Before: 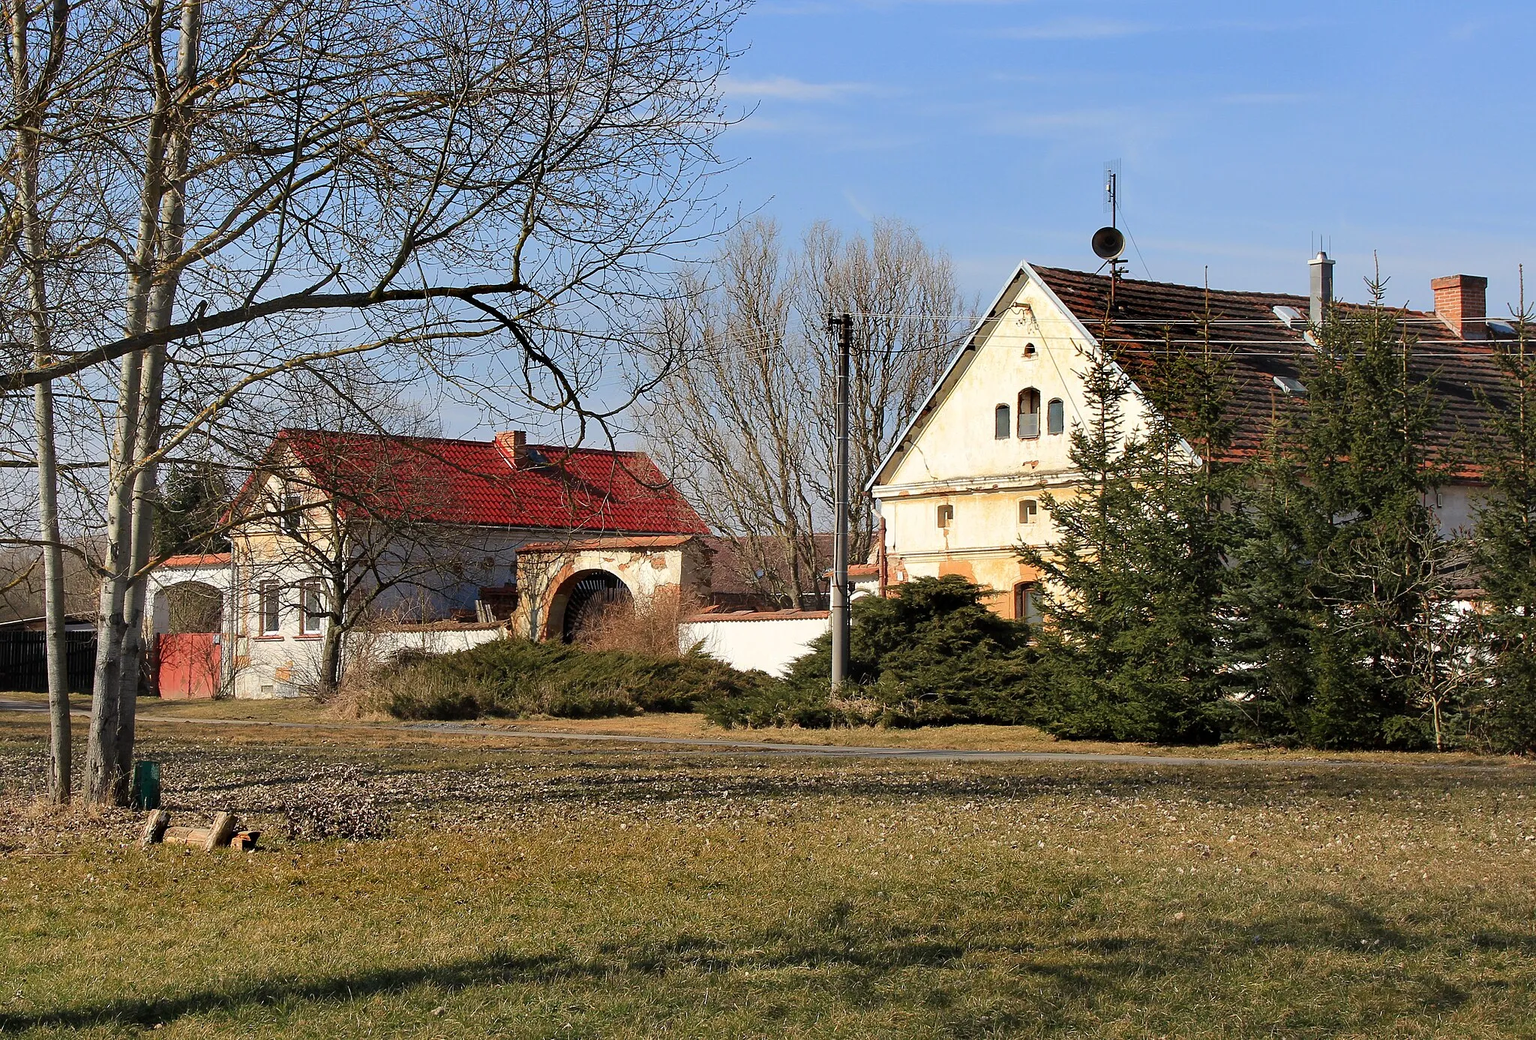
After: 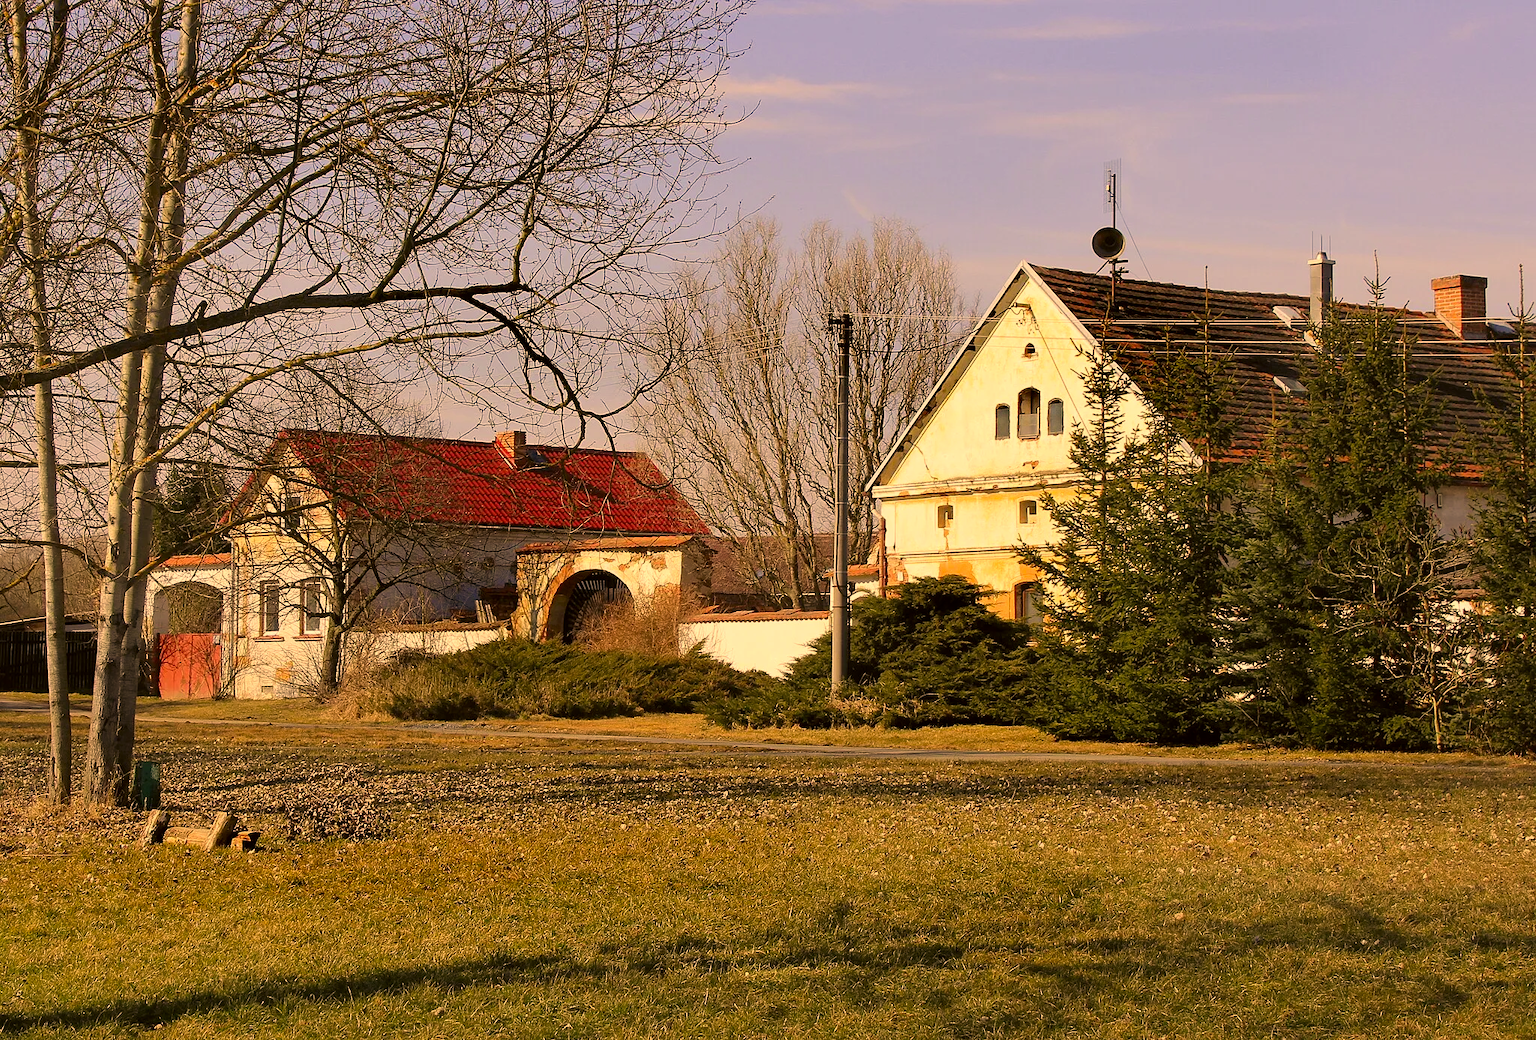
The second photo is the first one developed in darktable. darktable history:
color correction: highlights a* 18.41, highlights b* 35.11, shadows a* 1.08, shadows b* 6, saturation 1.01
